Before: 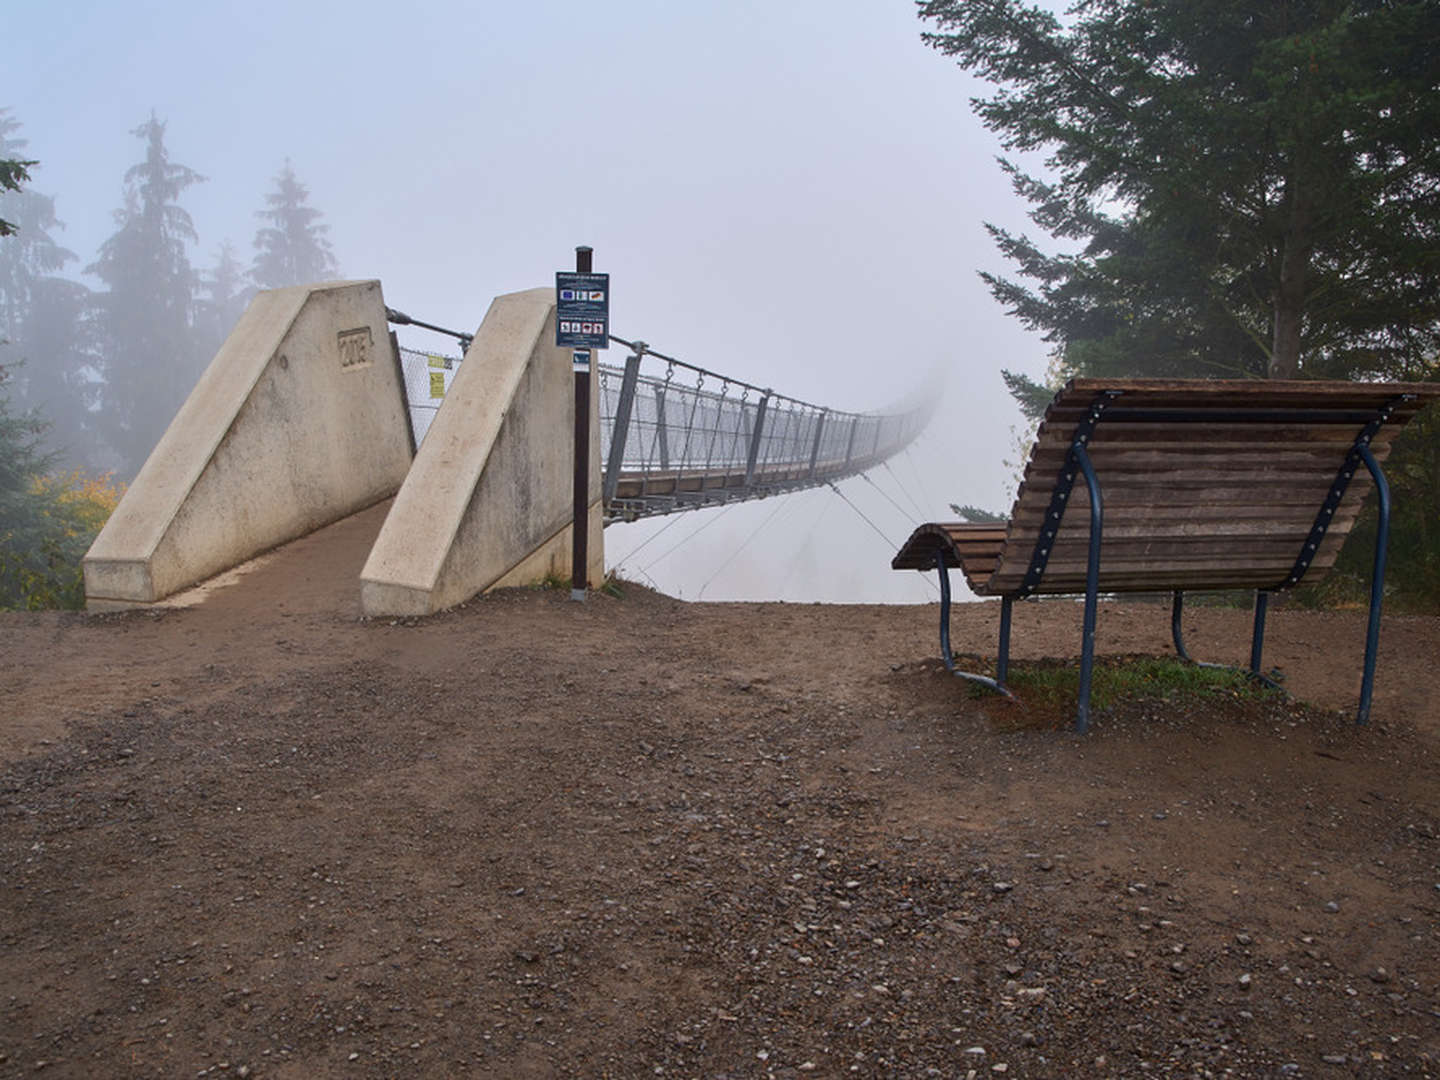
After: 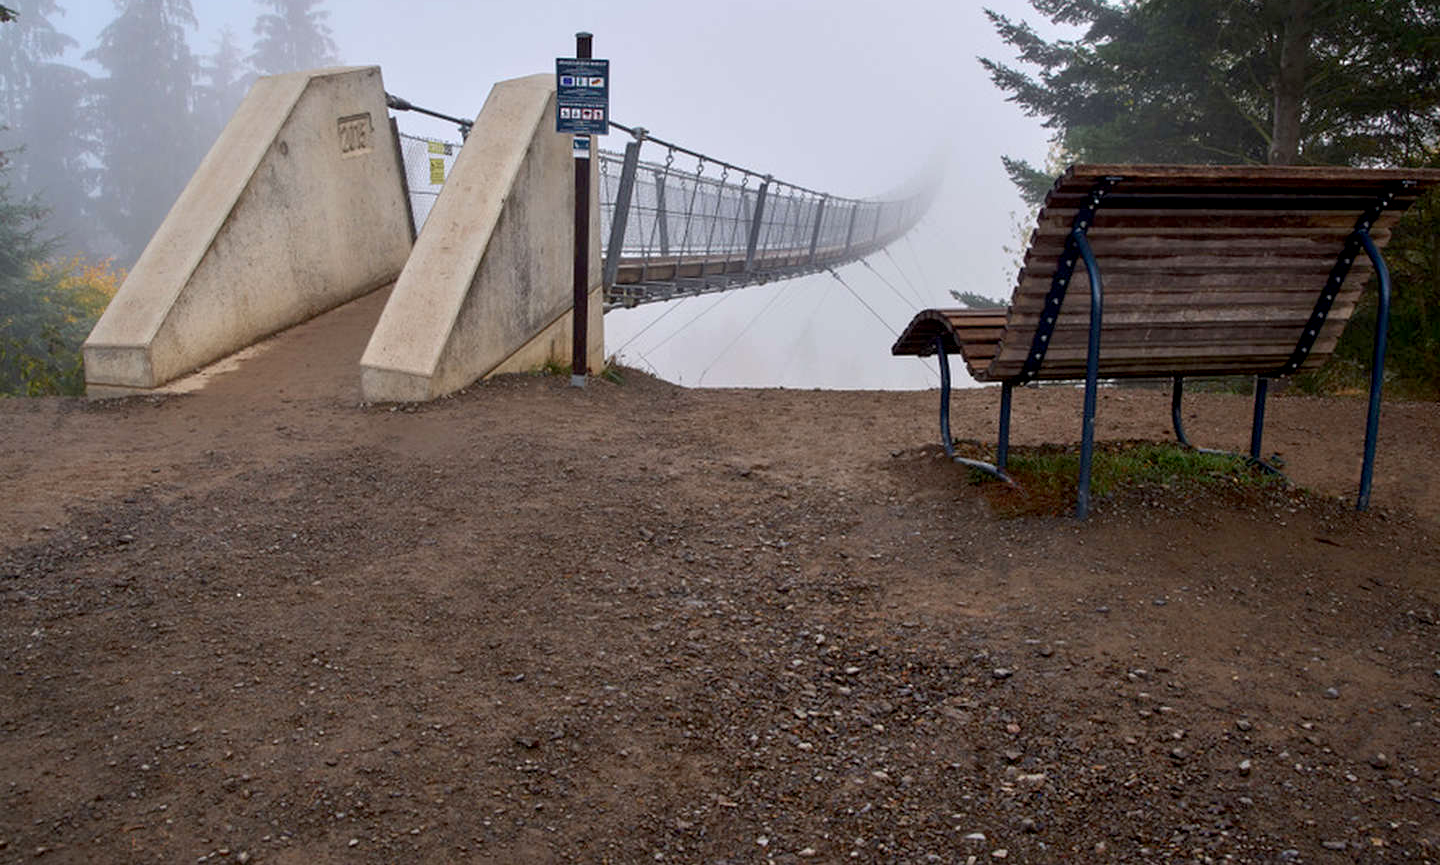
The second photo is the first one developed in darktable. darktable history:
exposure: black level correction 0.009, exposure 0.116 EV, compensate exposure bias true, compensate highlight preservation false
crop and rotate: top 19.829%
